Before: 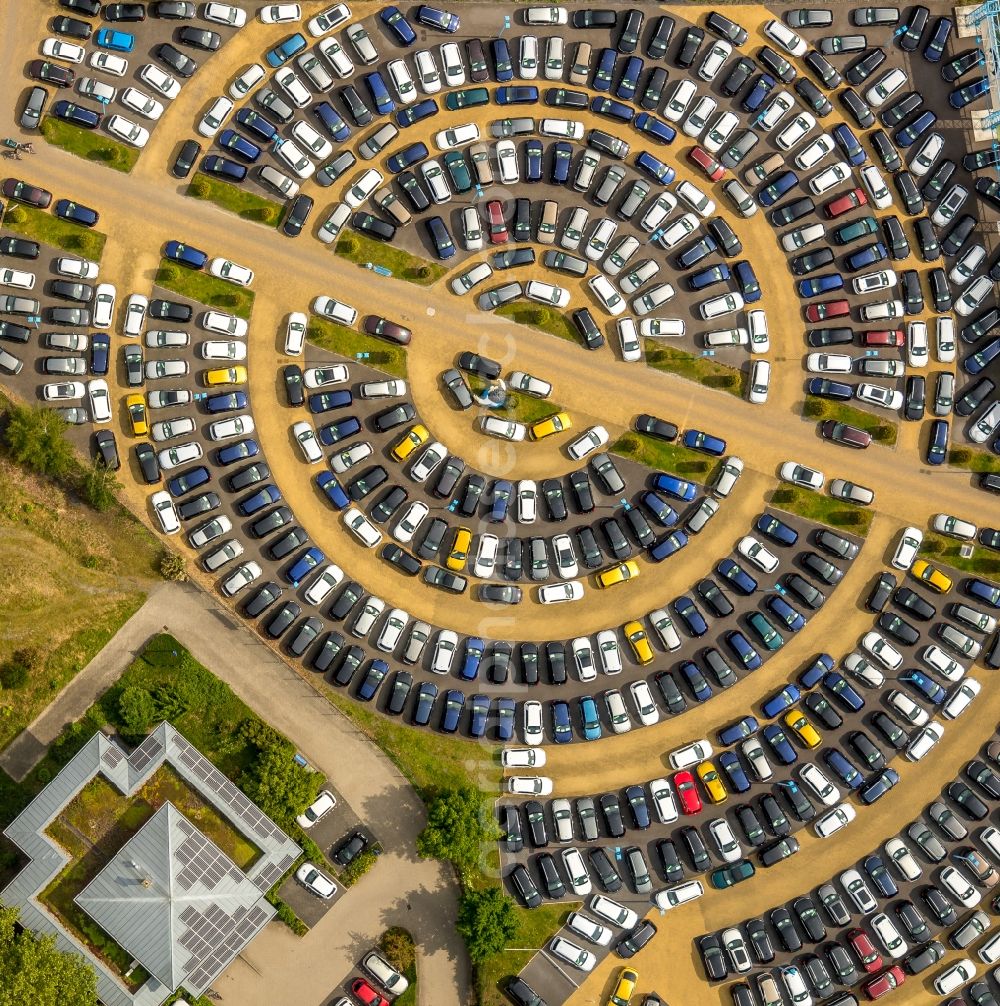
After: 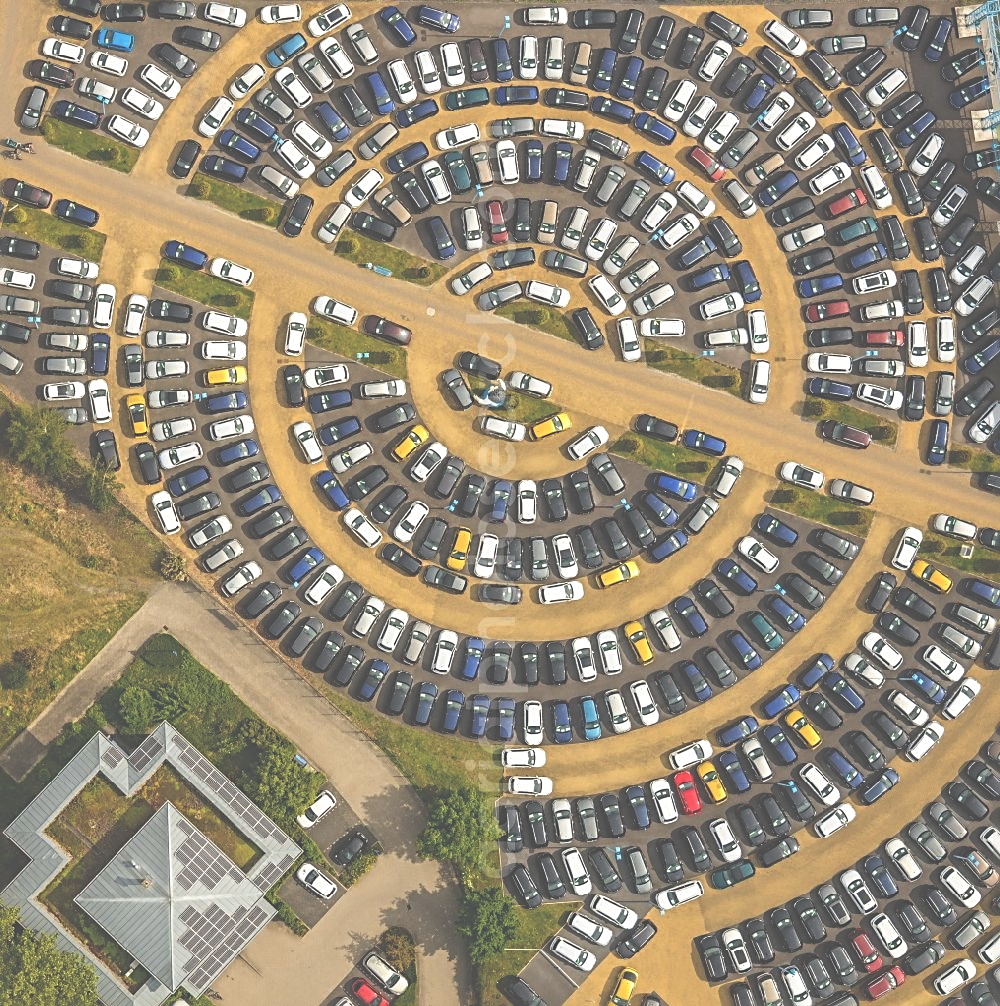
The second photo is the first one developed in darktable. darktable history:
exposure: black level correction -0.086, compensate exposure bias true, compensate highlight preservation false
sharpen: radius 2.779
